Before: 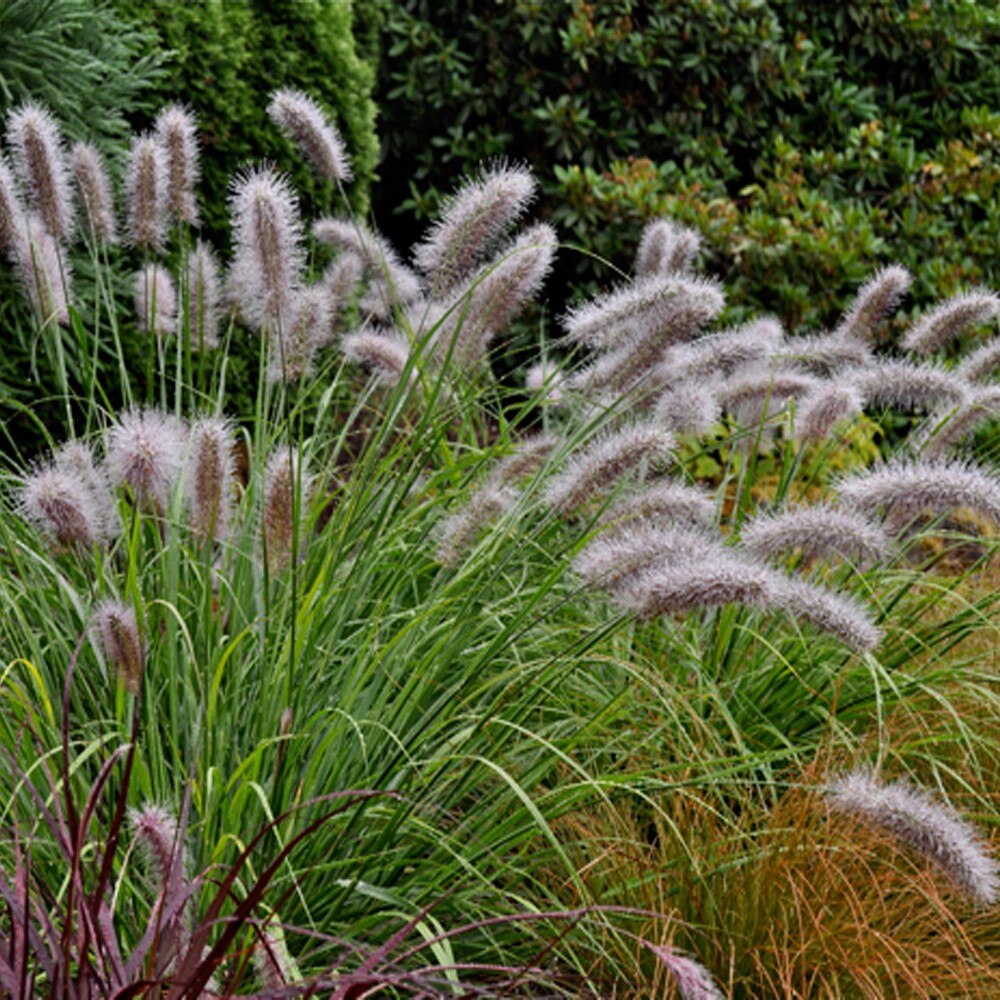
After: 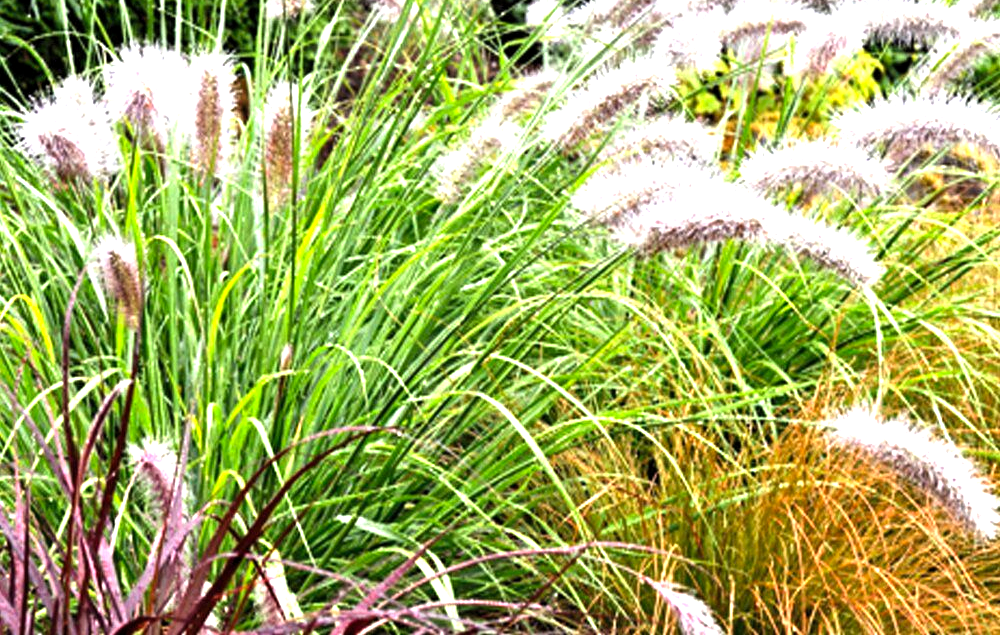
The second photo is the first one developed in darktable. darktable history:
exposure: black level correction 0, exposure 0.7 EV, compensate exposure bias true, compensate highlight preservation false
crop and rotate: top 36.435%
levels: levels [0.012, 0.367, 0.697]
